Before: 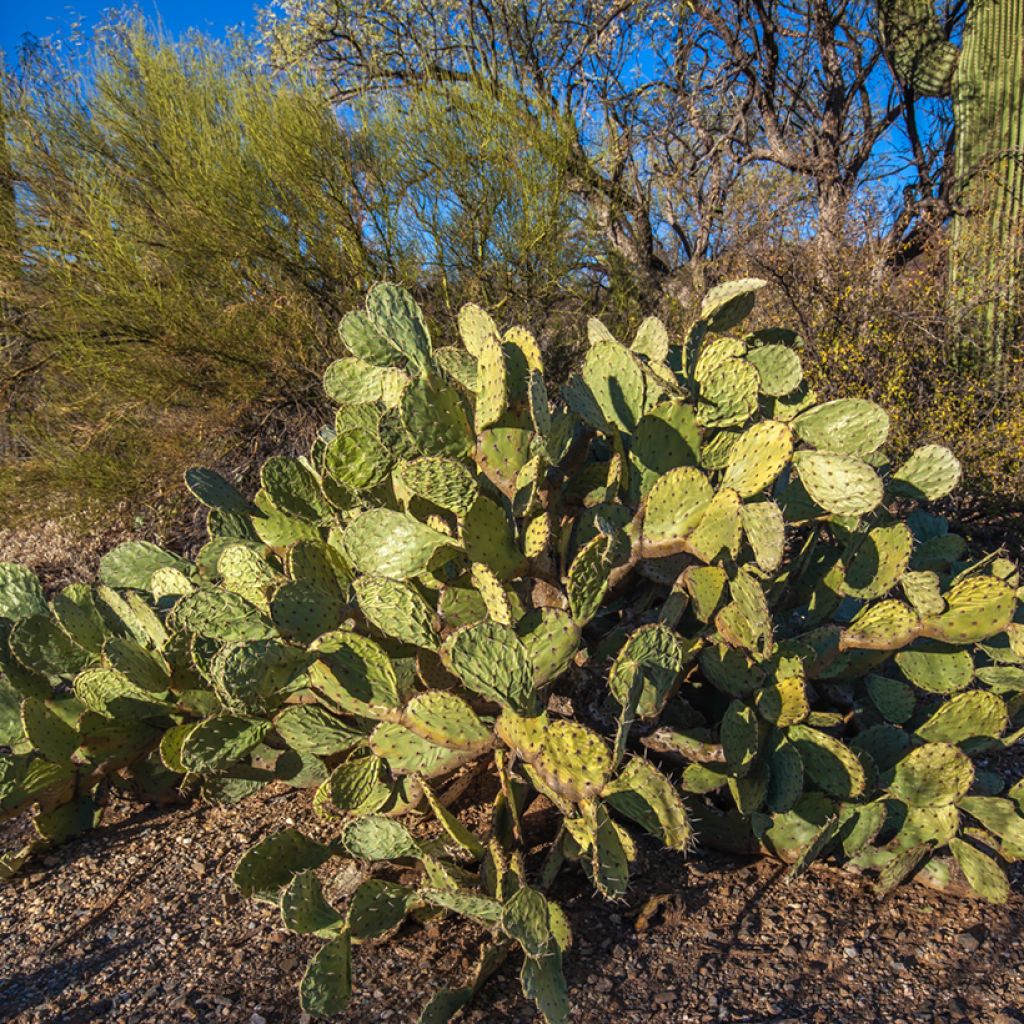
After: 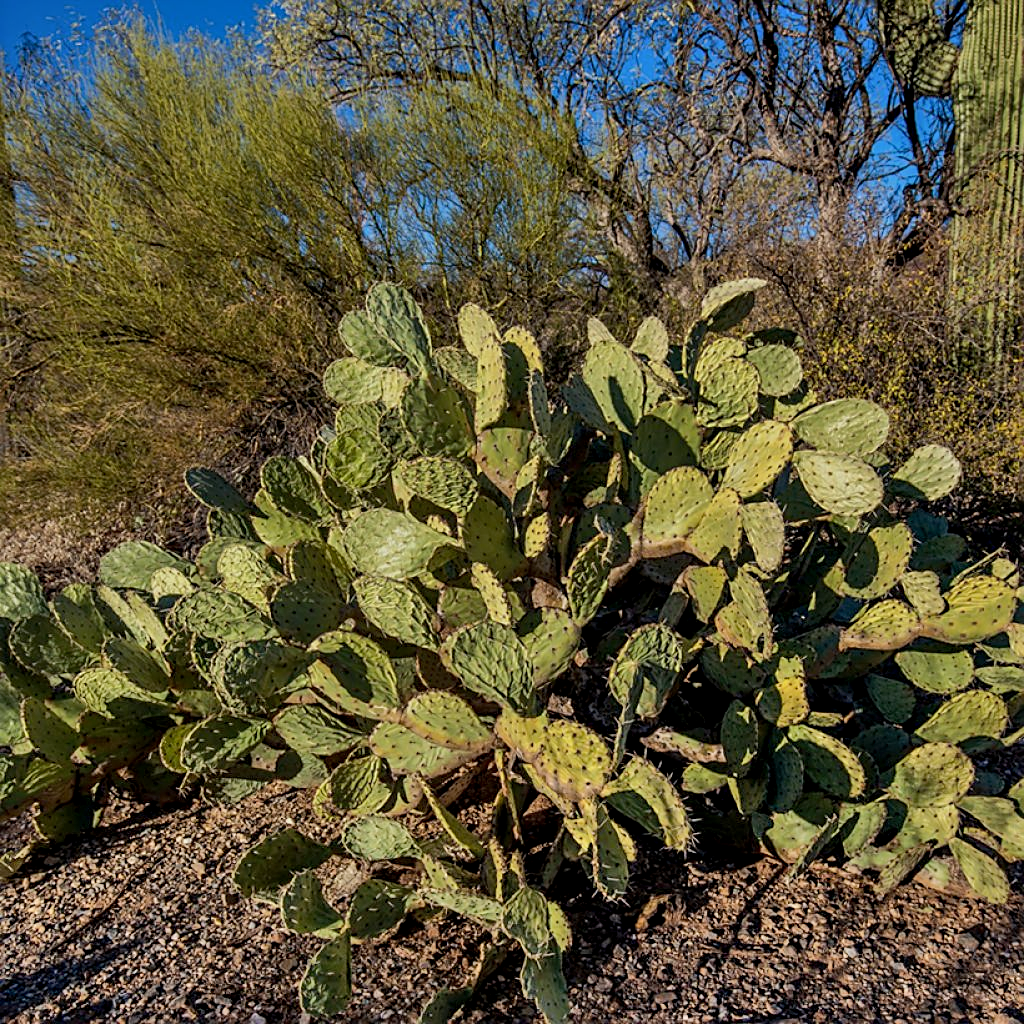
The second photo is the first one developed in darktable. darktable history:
exposure: black level correction 0.009, exposure -0.644 EV, compensate highlight preservation false
sharpen: on, module defaults
shadows and highlights: shadows 58.51, soften with gaussian
